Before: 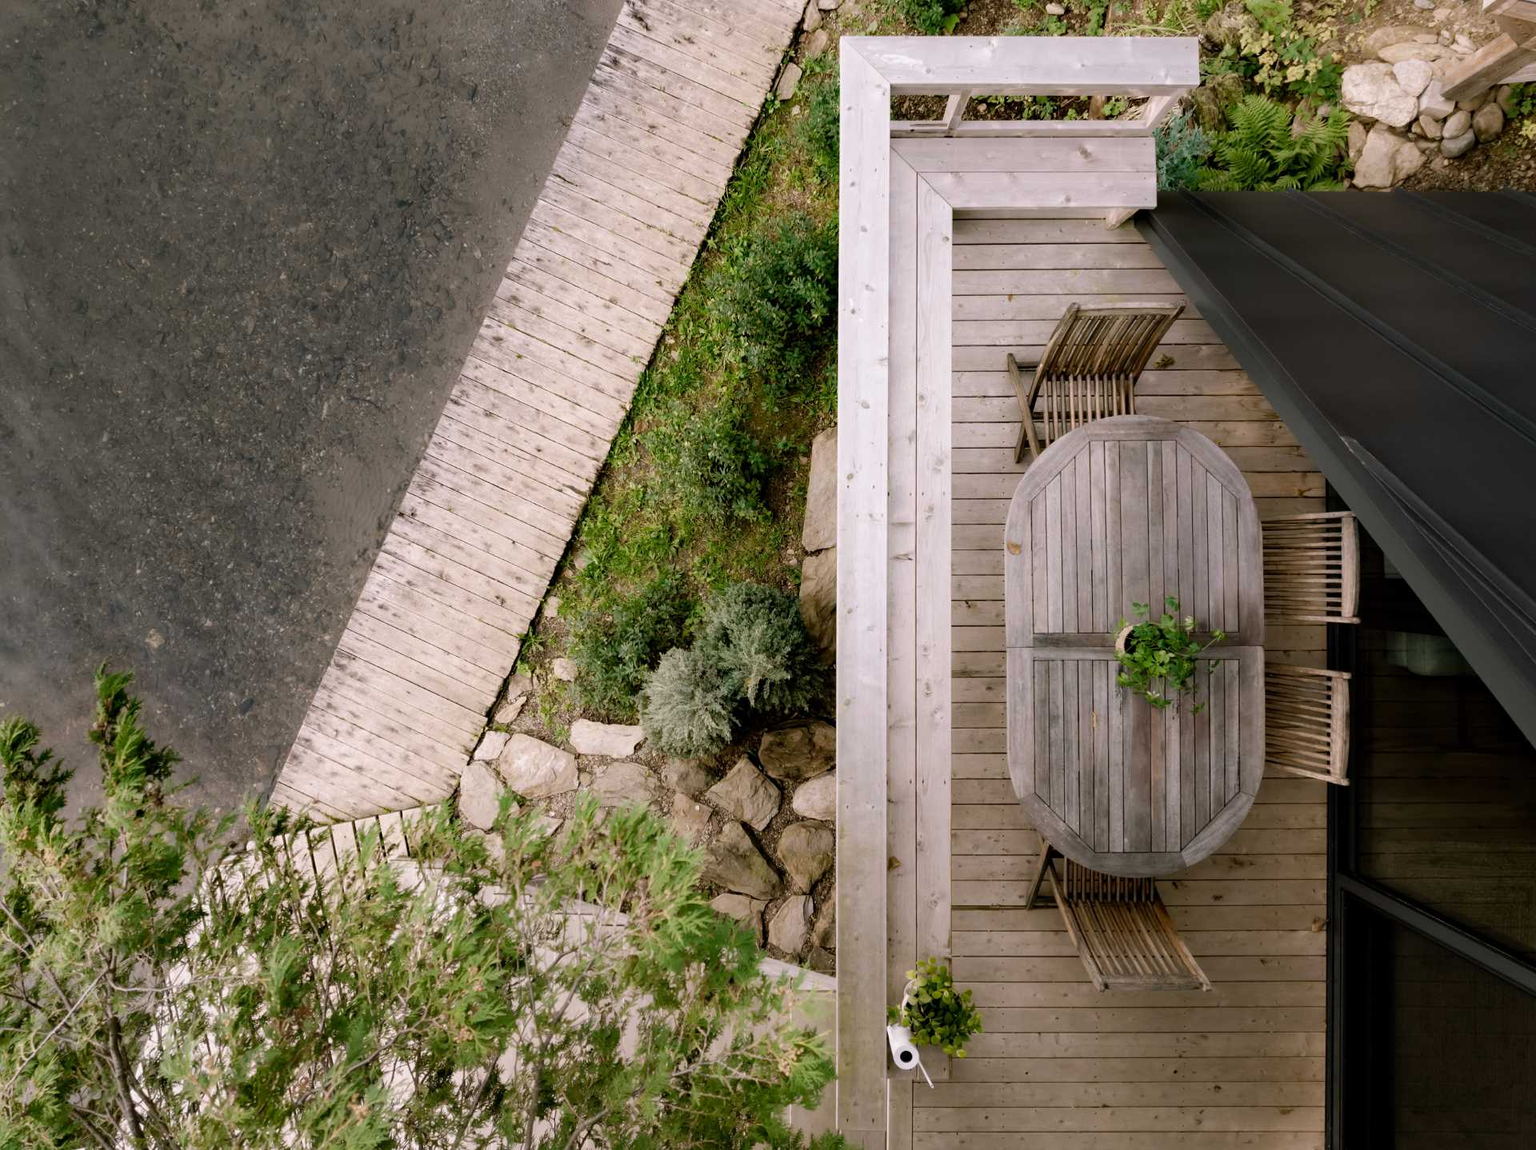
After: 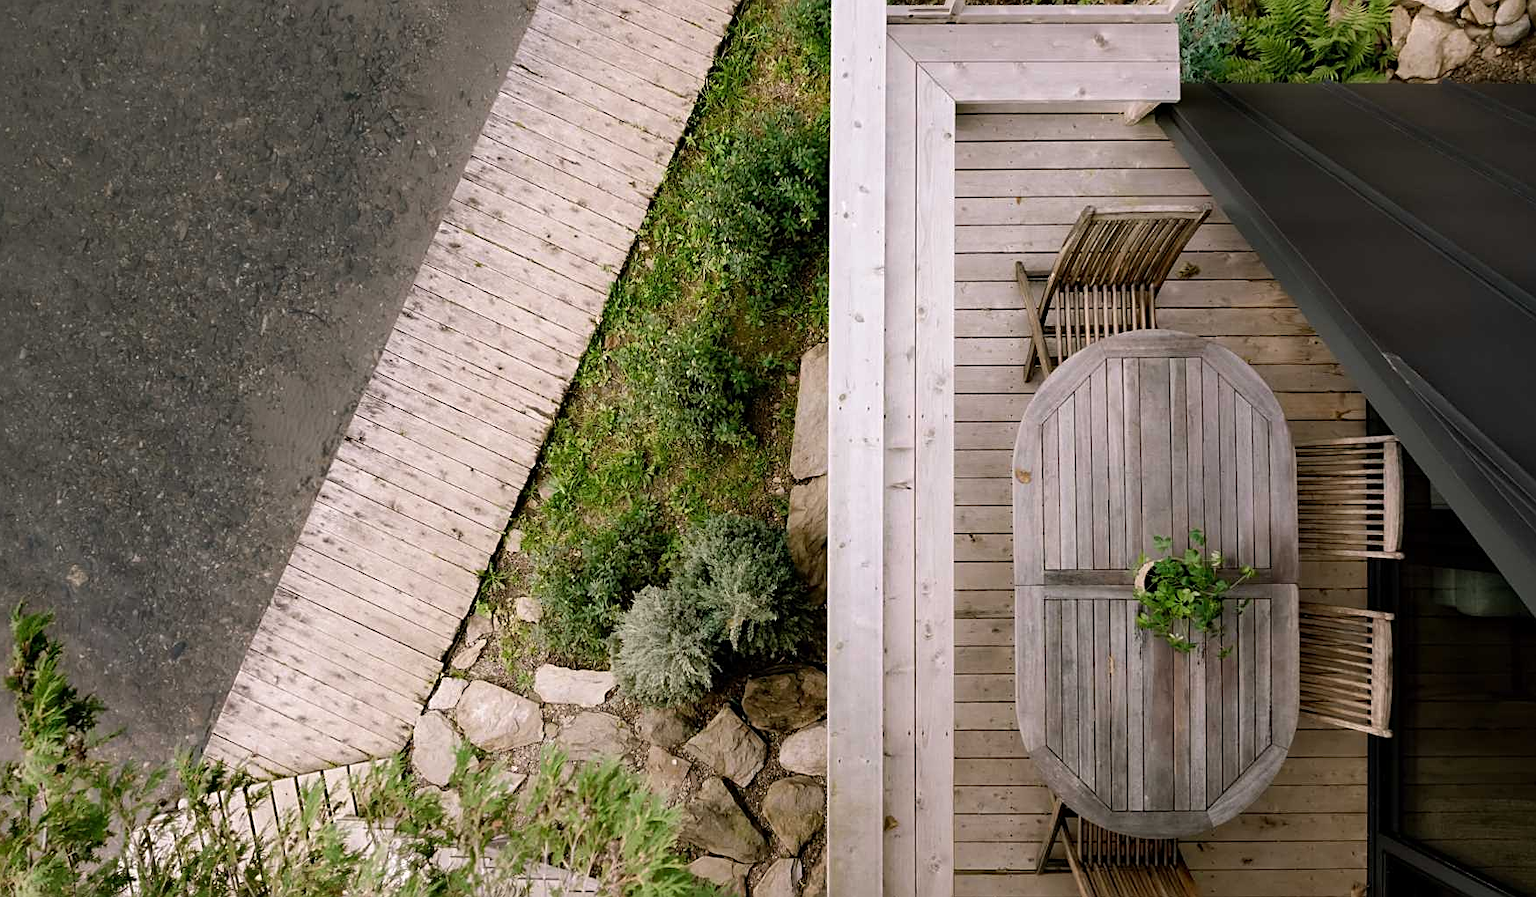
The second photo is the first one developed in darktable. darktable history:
crop: left 5.563%, top 10.123%, right 3.552%, bottom 18.963%
sharpen: on, module defaults
